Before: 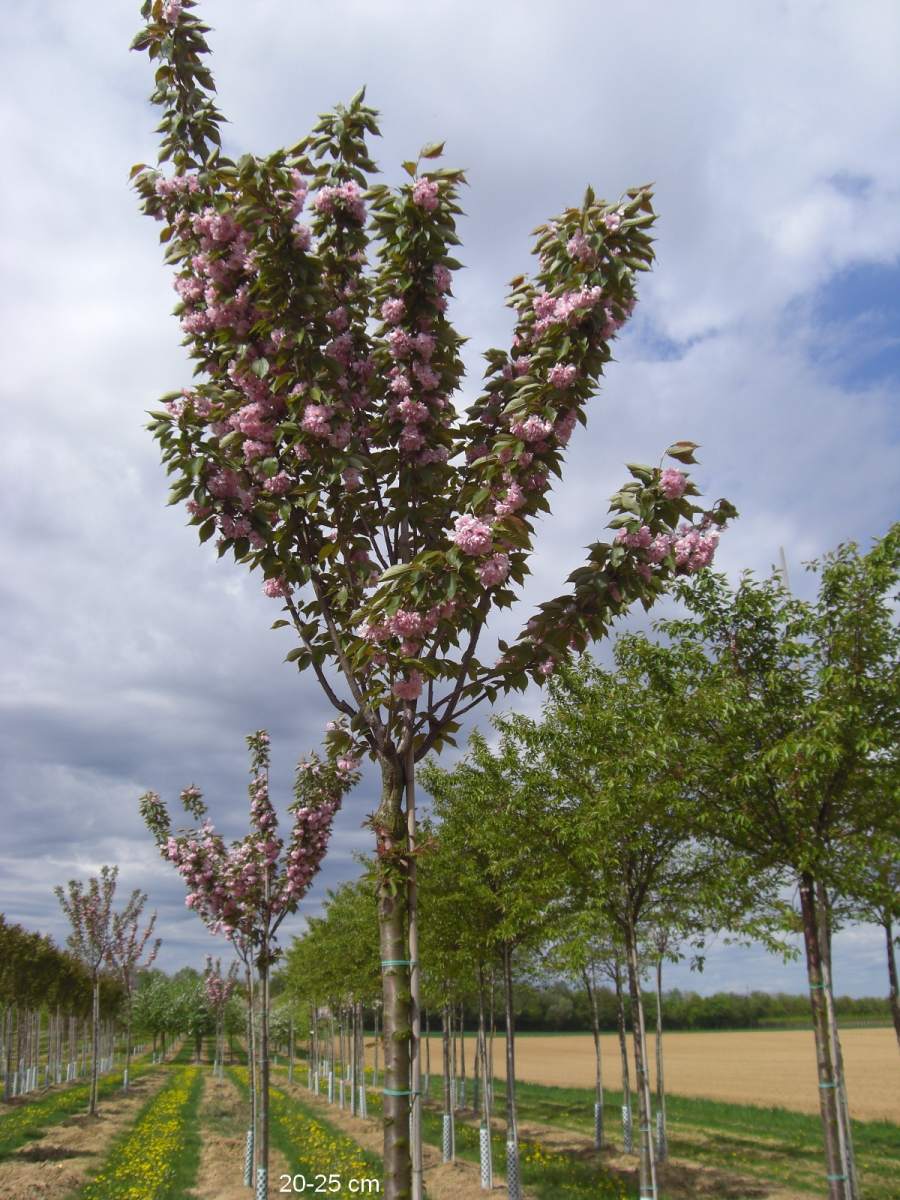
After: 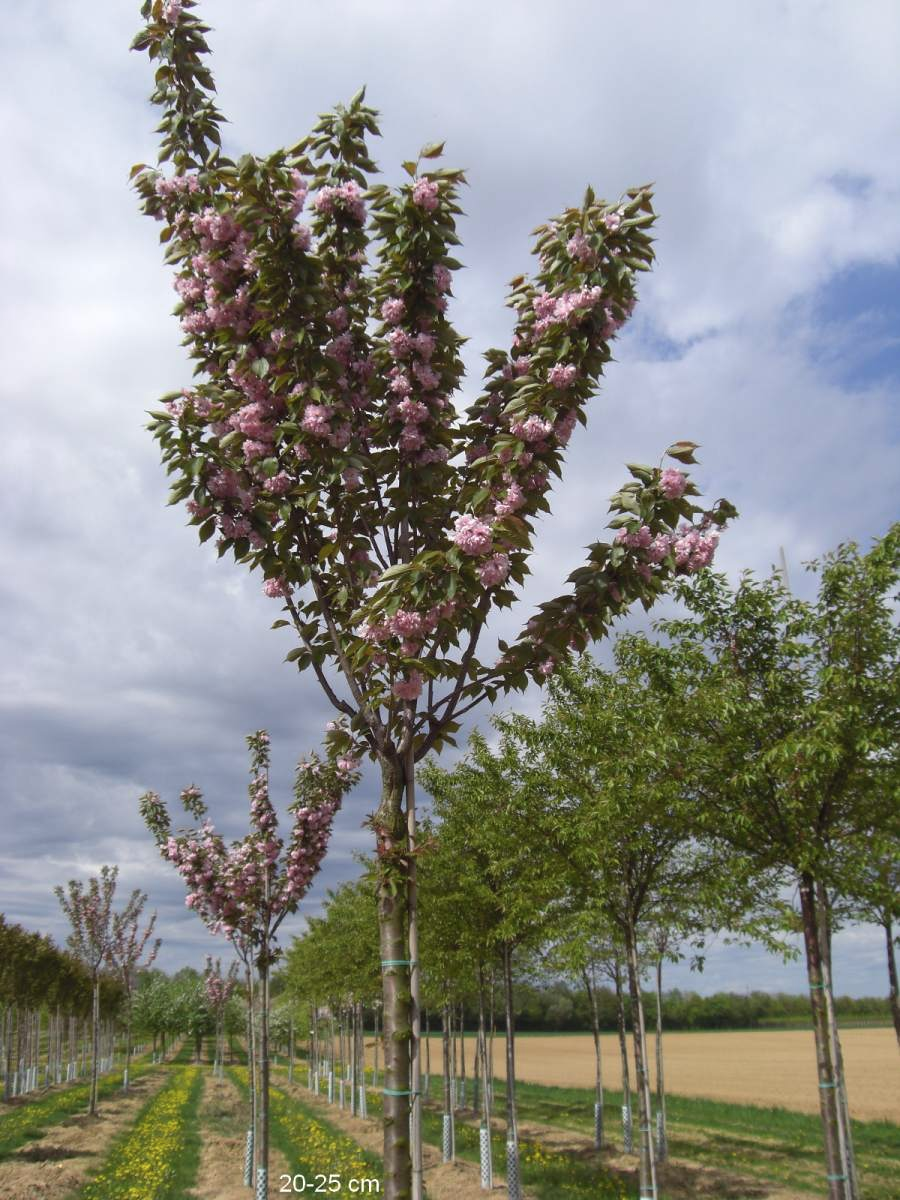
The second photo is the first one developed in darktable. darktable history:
color zones: curves: ch0 [(0, 0.425) (0.143, 0.422) (0.286, 0.42) (0.429, 0.419) (0.571, 0.419) (0.714, 0.42) (0.857, 0.422) (1, 0.425)]; ch1 [(0, 0.666) (0.143, 0.669) (0.286, 0.671) (0.429, 0.67) (0.571, 0.67) (0.714, 0.67) (0.857, 0.67) (1, 0.666)], mix -121.15%
